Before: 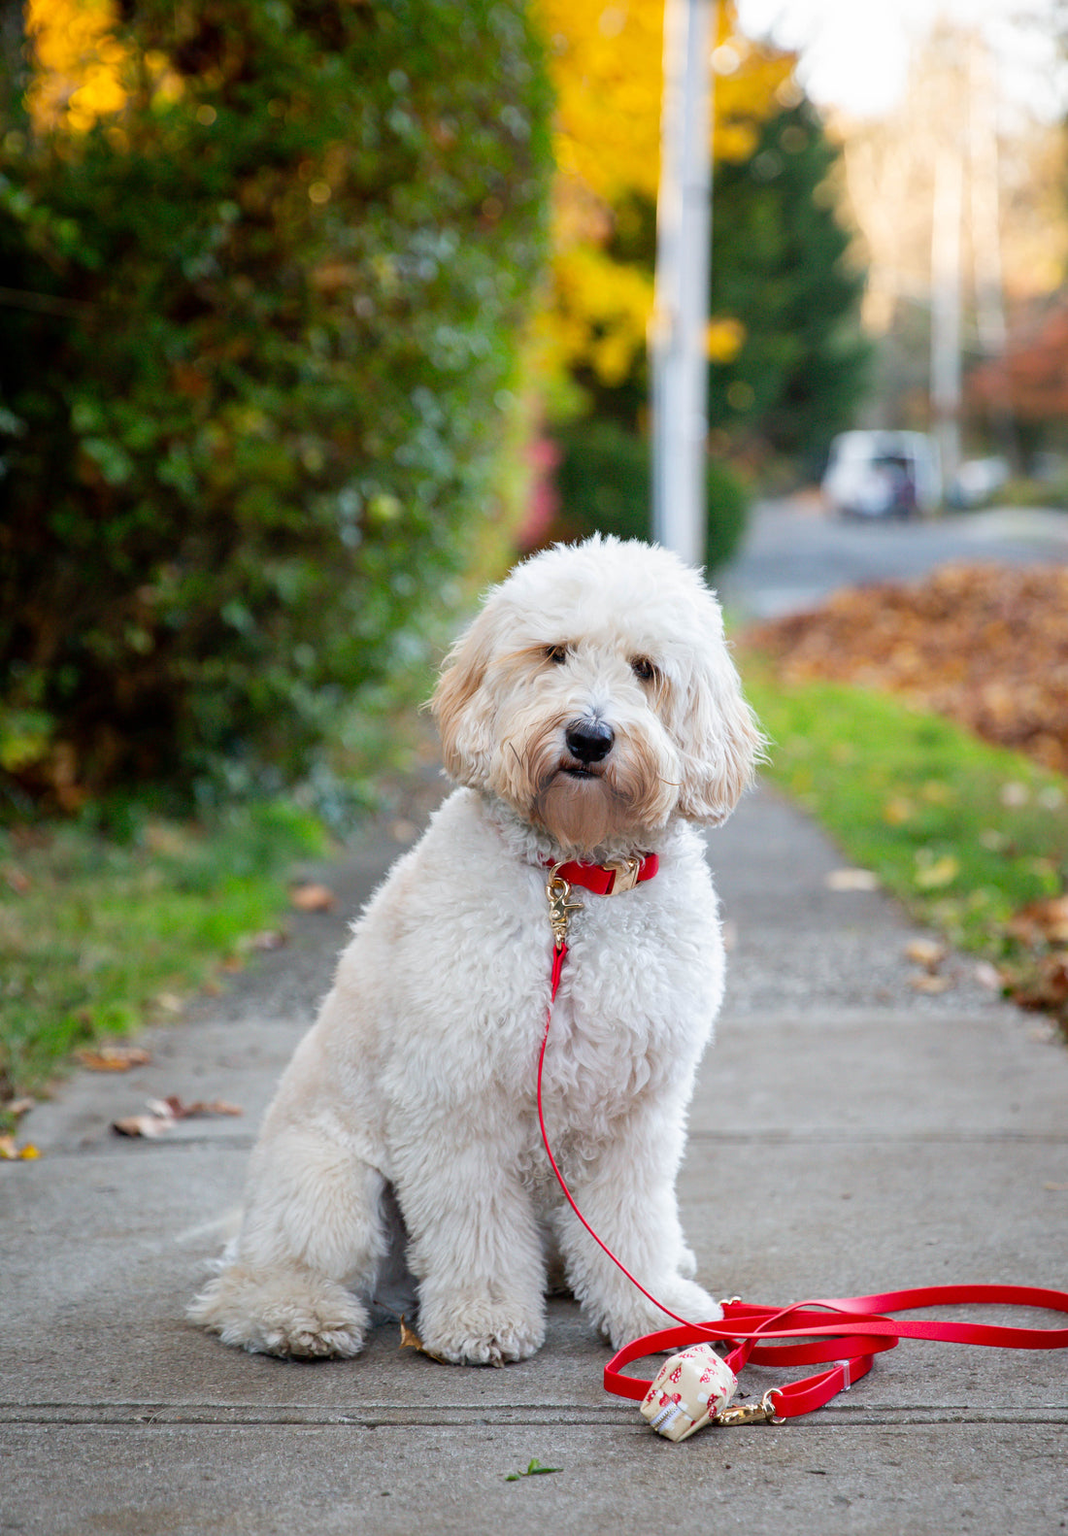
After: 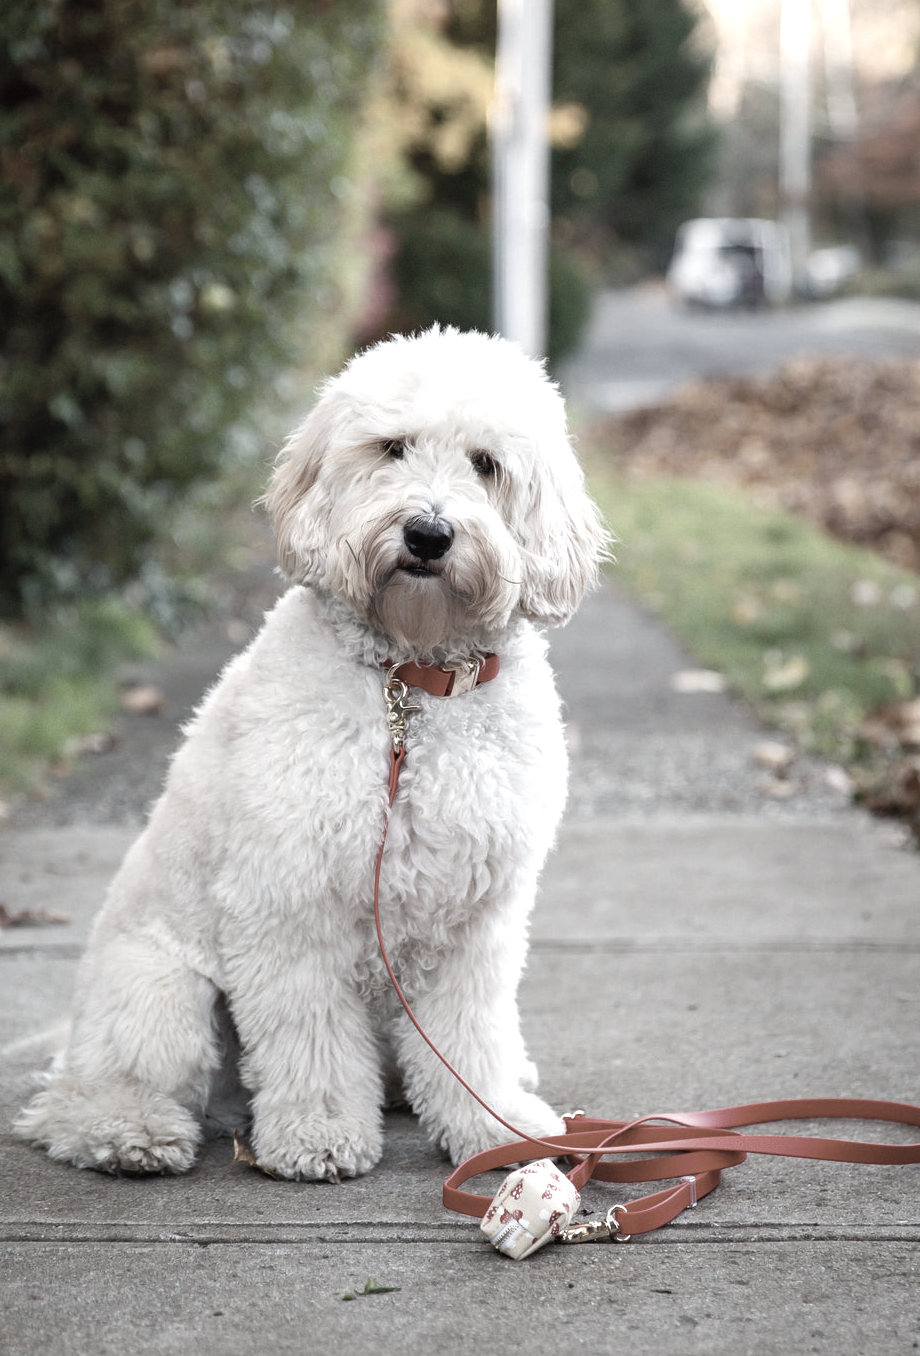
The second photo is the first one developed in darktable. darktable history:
color correction: saturation 0.3
color balance rgb: shadows lift › chroma 1%, shadows lift › hue 28.8°, power › hue 60°, highlights gain › chroma 1%, highlights gain › hue 60°, global offset › luminance 0.25%, perceptual saturation grading › highlights -20%, perceptual saturation grading › shadows 20%, perceptual brilliance grading › highlights 10%, perceptual brilliance grading › shadows -5%, global vibrance 19.67%
exposure: compensate highlight preservation false
crop: left 16.315%, top 14.246%
